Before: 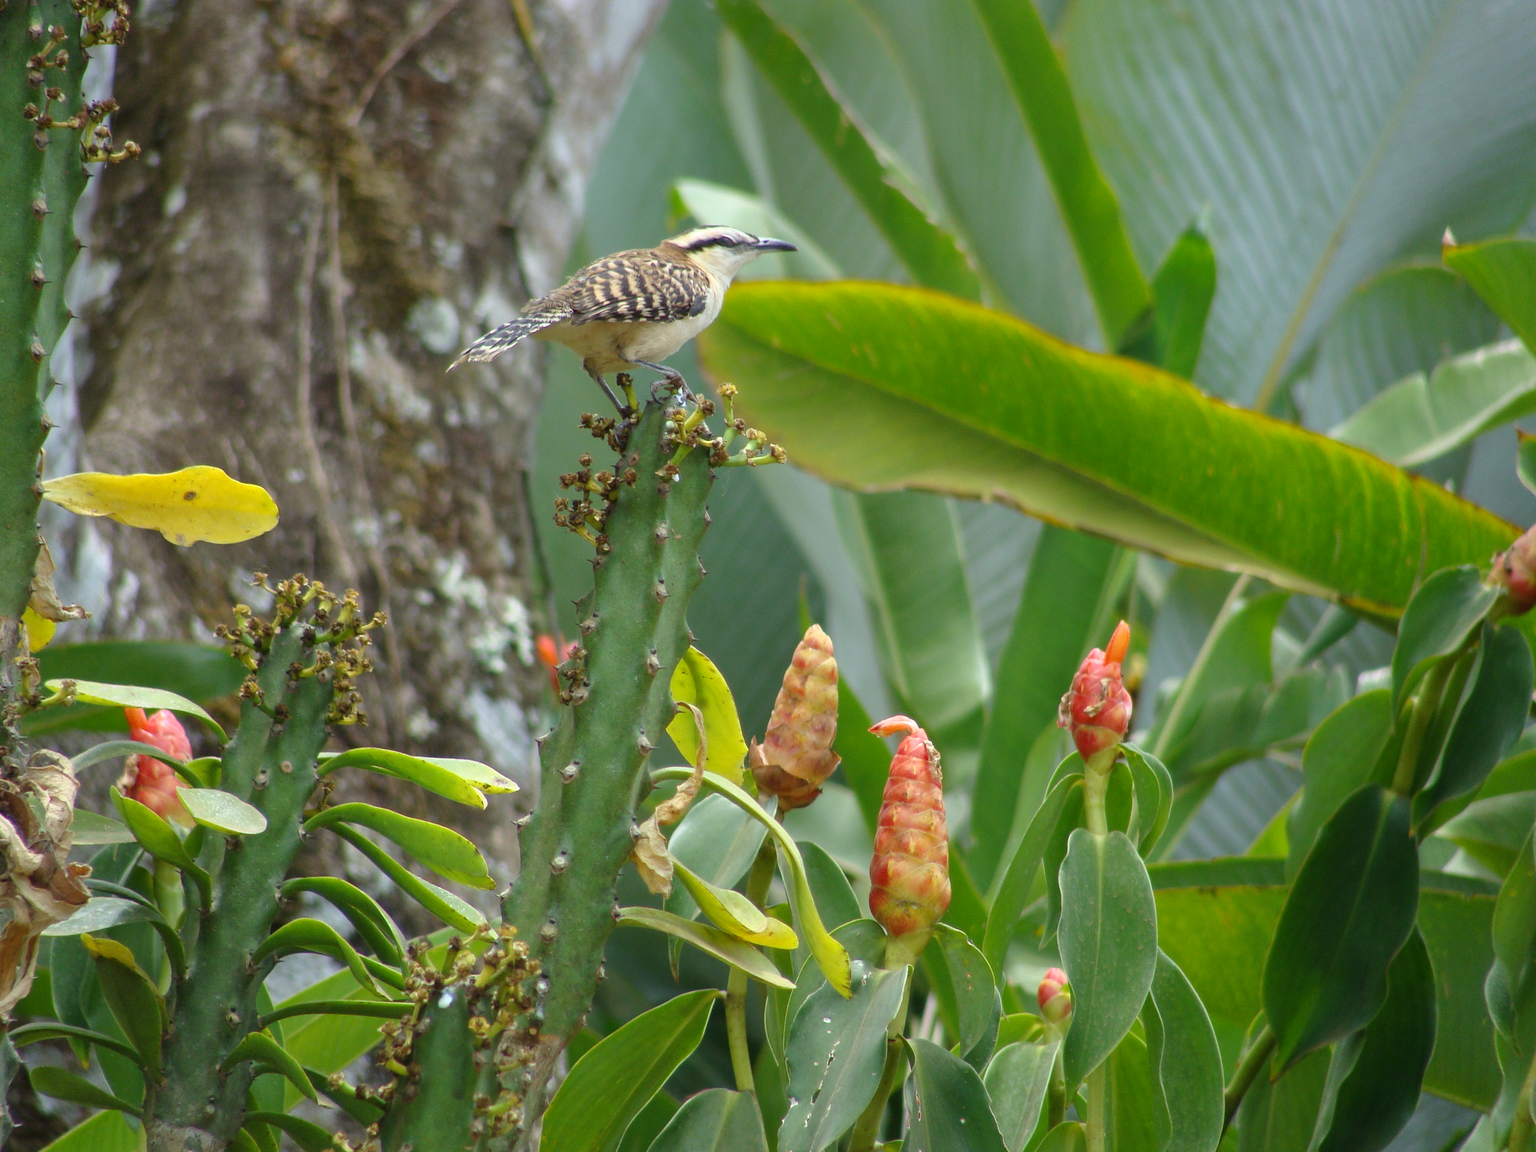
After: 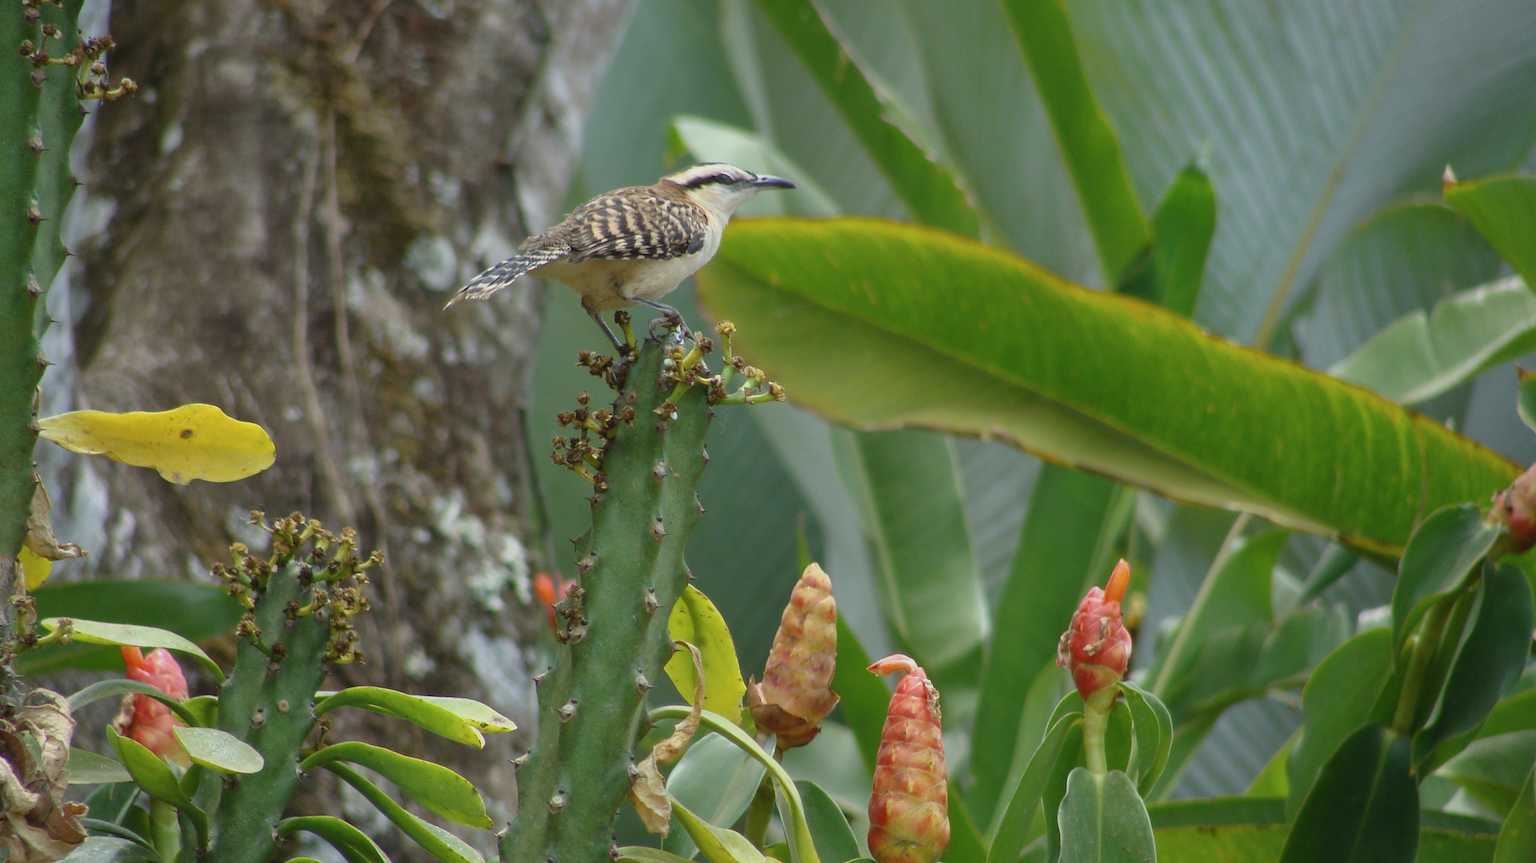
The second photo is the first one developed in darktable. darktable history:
crop: left 0.298%, top 5.52%, bottom 19.743%
exposure: exposure -0.215 EV, compensate highlight preservation false
contrast brightness saturation: contrast -0.073, brightness -0.04, saturation -0.114
